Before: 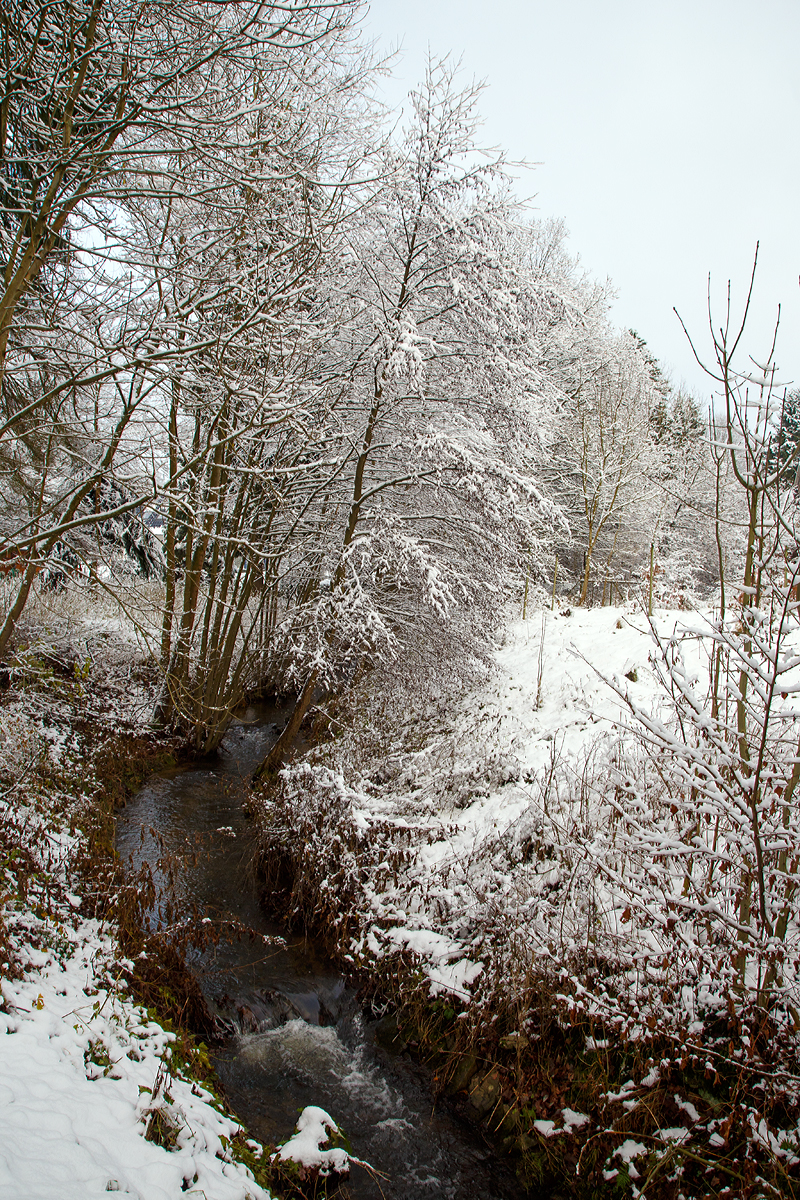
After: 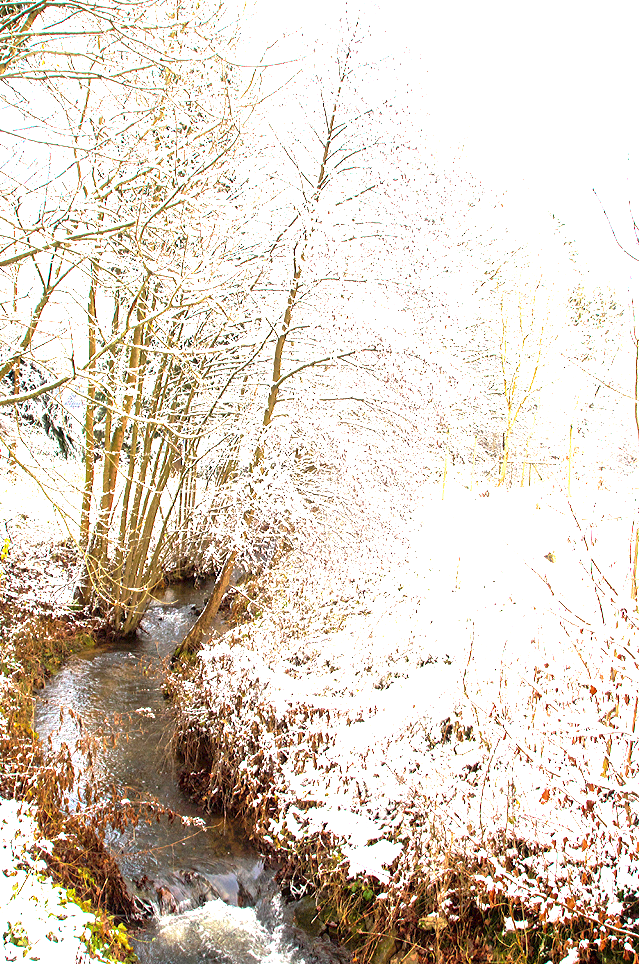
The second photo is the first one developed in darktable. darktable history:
crop and rotate: left 10.226%, top 9.963%, right 9.888%, bottom 9.692%
exposure: exposure 3.083 EV, compensate highlight preservation false
